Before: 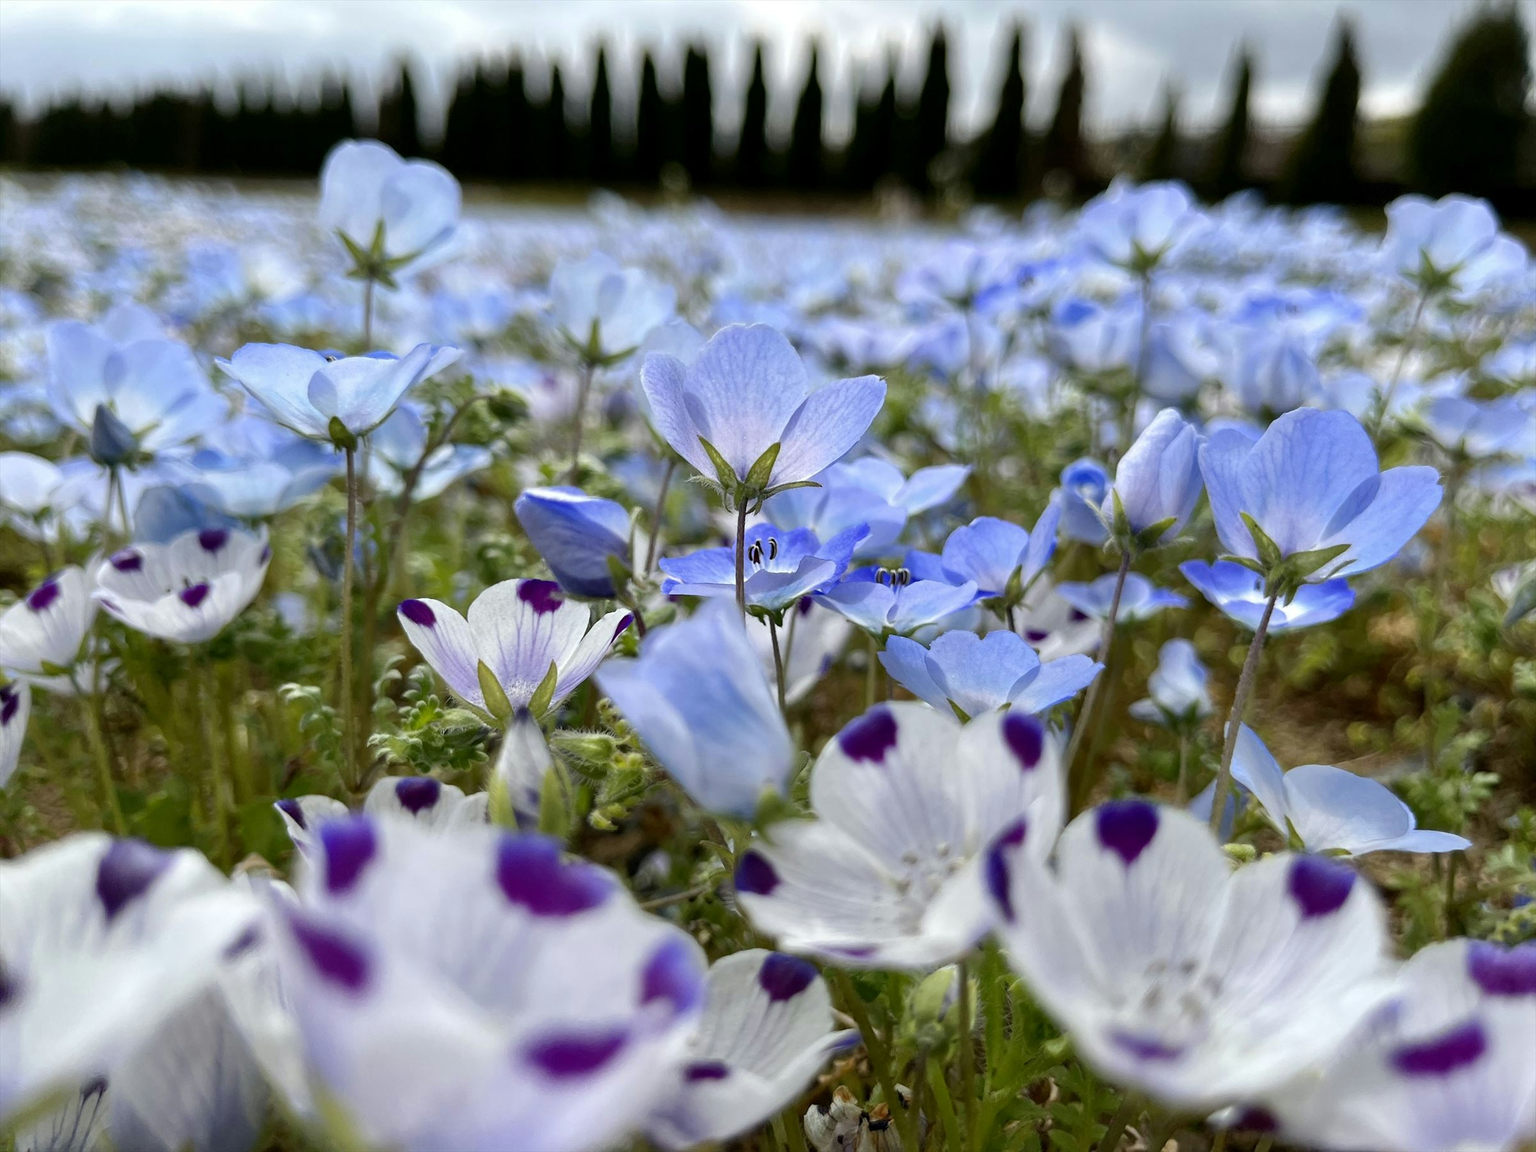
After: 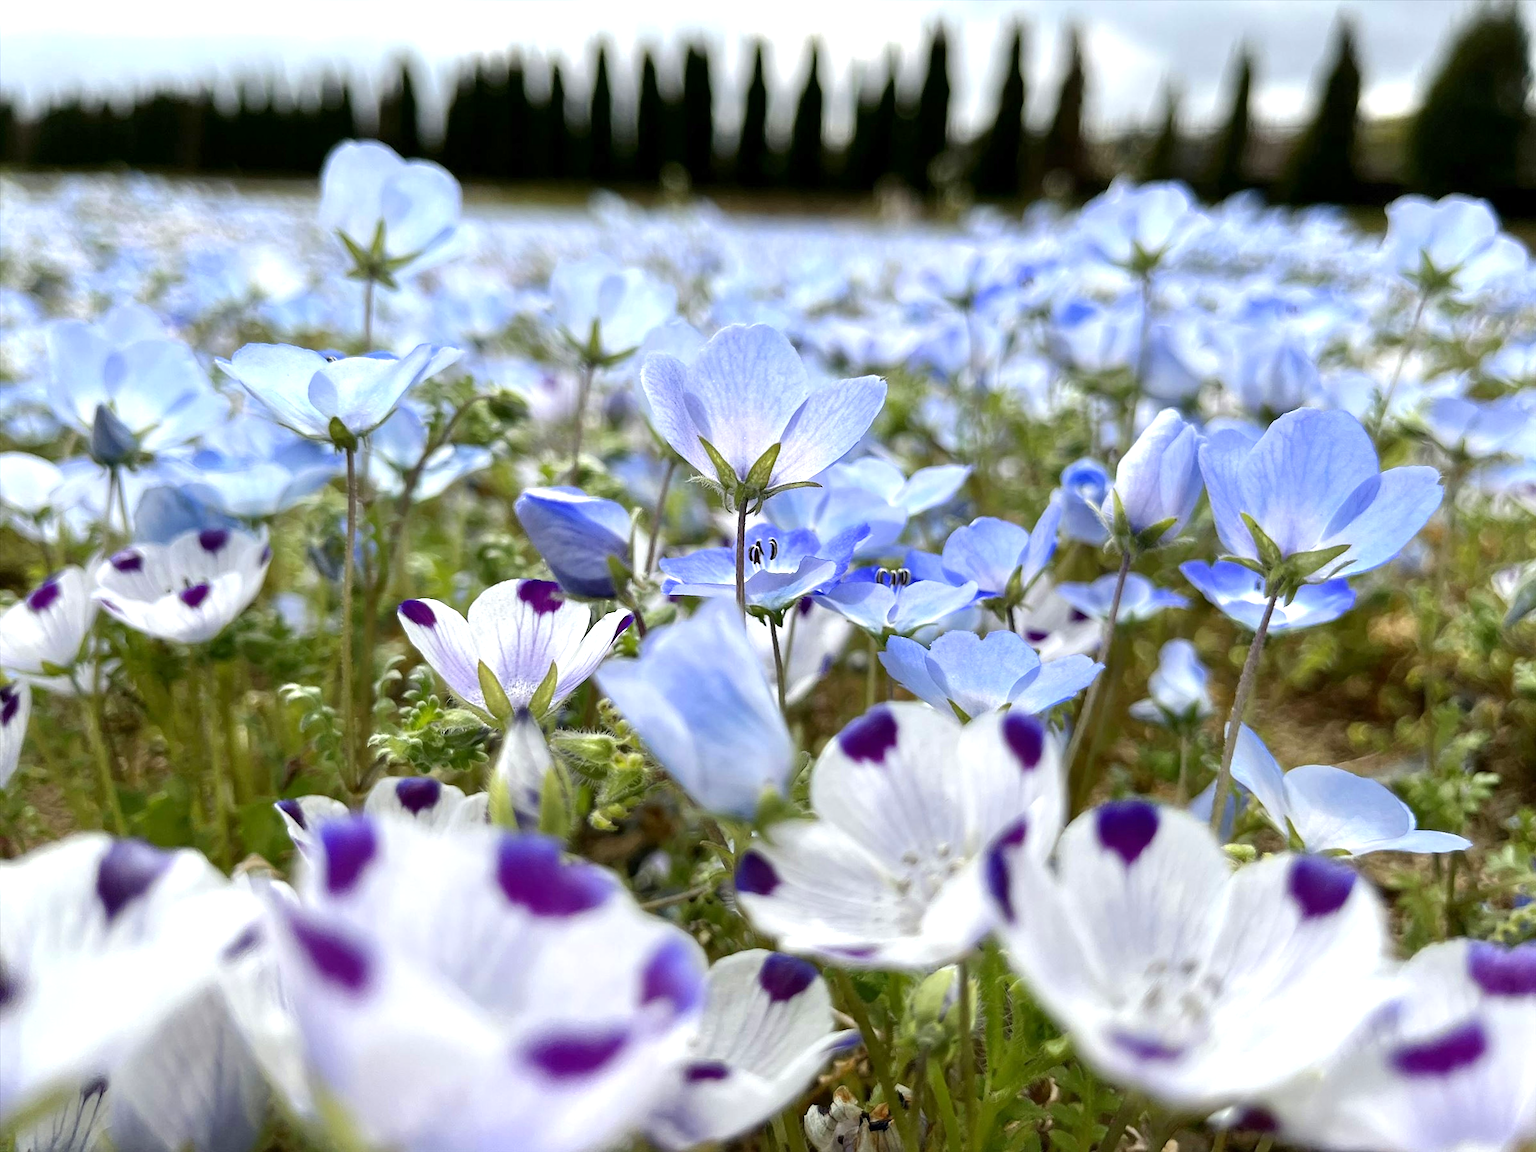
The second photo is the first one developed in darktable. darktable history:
exposure: exposure 0.611 EV, compensate highlight preservation false
sharpen: amount 0.217
